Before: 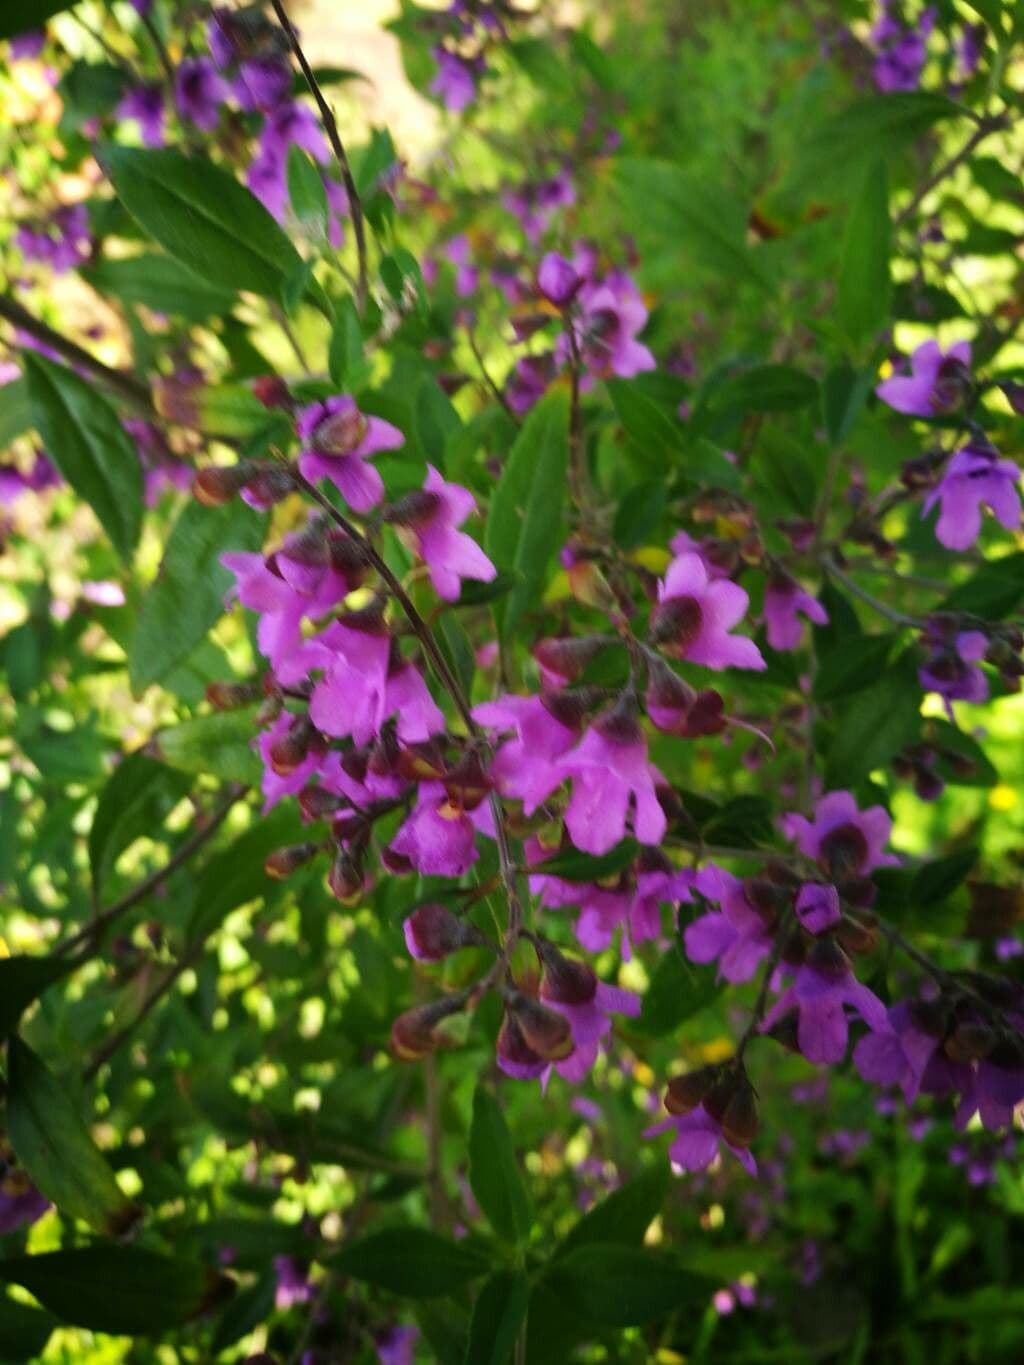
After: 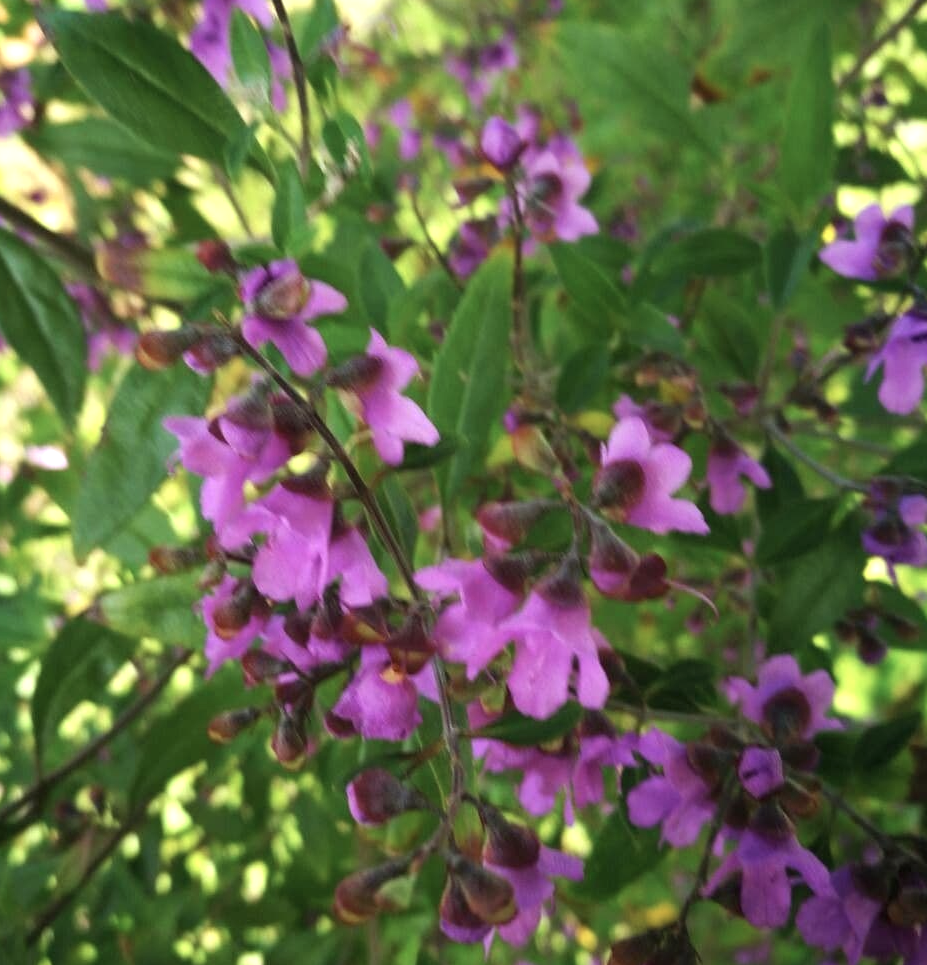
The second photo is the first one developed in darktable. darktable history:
exposure: exposure 0.375 EV, compensate highlight preservation false
crop: left 5.636%, top 9.988%, right 3.766%, bottom 19.277%
color correction: highlights a* -4.65, highlights b* 5.05, saturation 0.97
color zones: curves: ch0 [(0, 0.5) (0.143, 0.5) (0.286, 0.5) (0.429, 0.504) (0.571, 0.5) (0.714, 0.509) (0.857, 0.5) (1, 0.5)]; ch1 [(0, 0.425) (0.143, 0.425) (0.286, 0.375) (0.429, 0.405) (0.571, 0.5) (0.714, 0.47) (0.857, 0.425) (1, 0.435)]; ch2 [(0, 0.5) (0.143, 0.5) (0.286, 0.5) (0.429, 0.517) (0.571, 0.5) (0.714, 0.51) (0.857, 0.5) (1, 0.5)]
